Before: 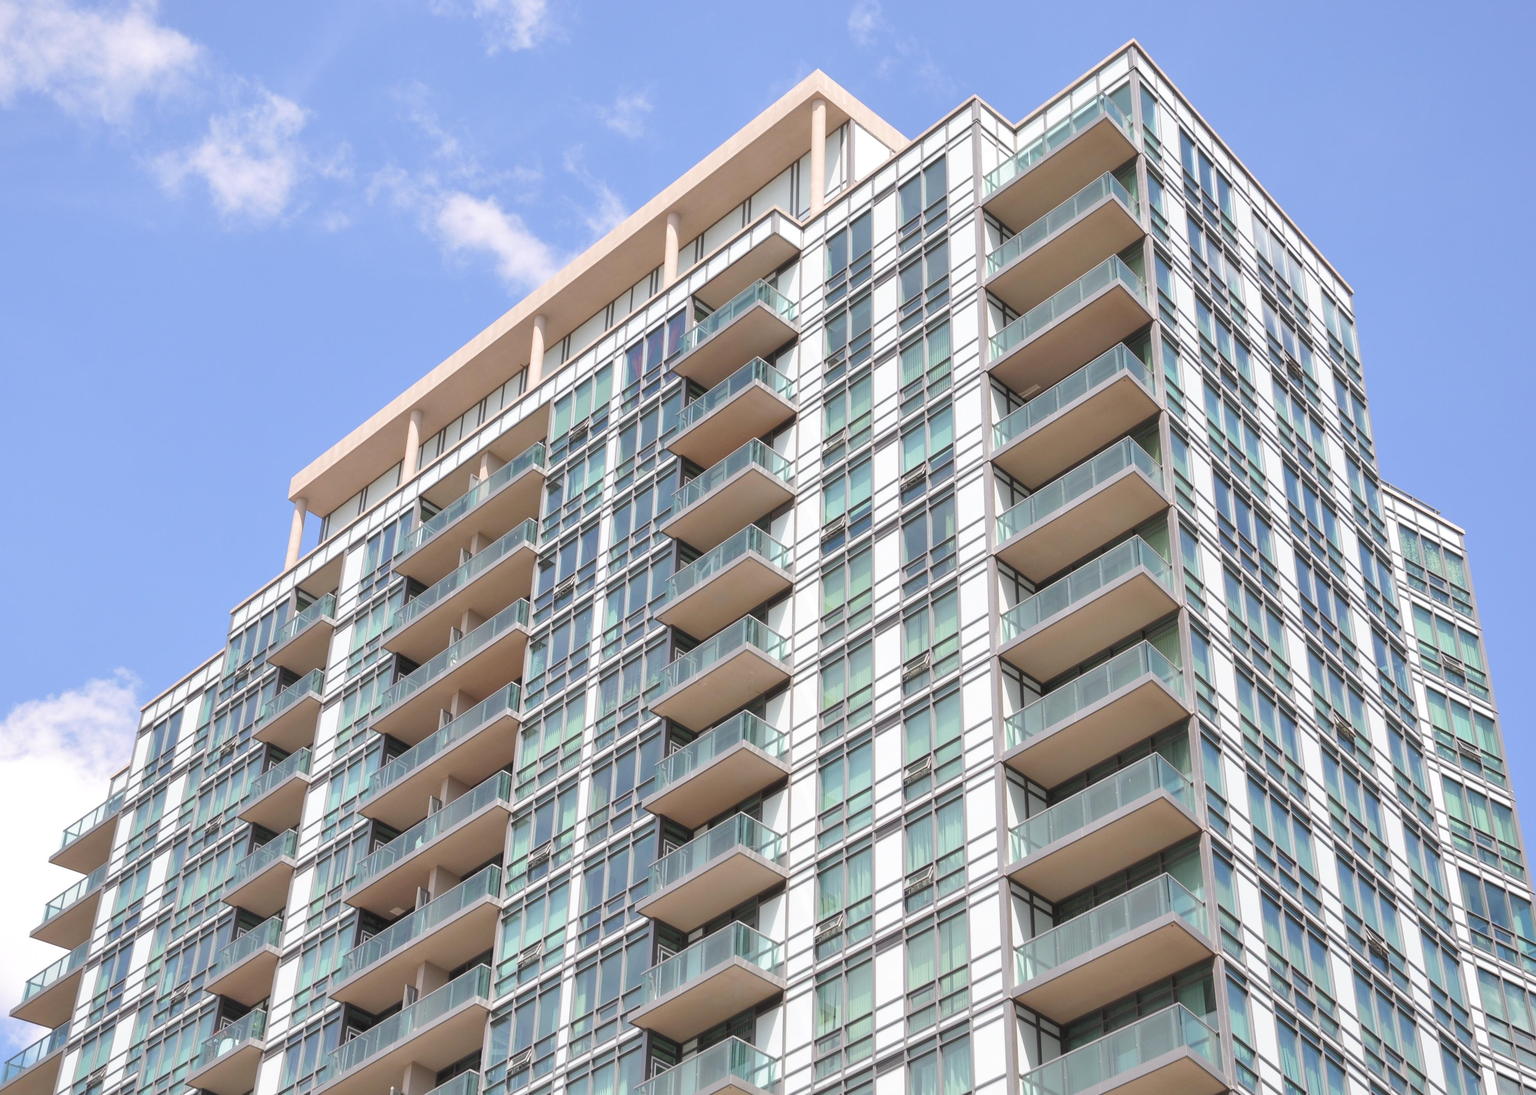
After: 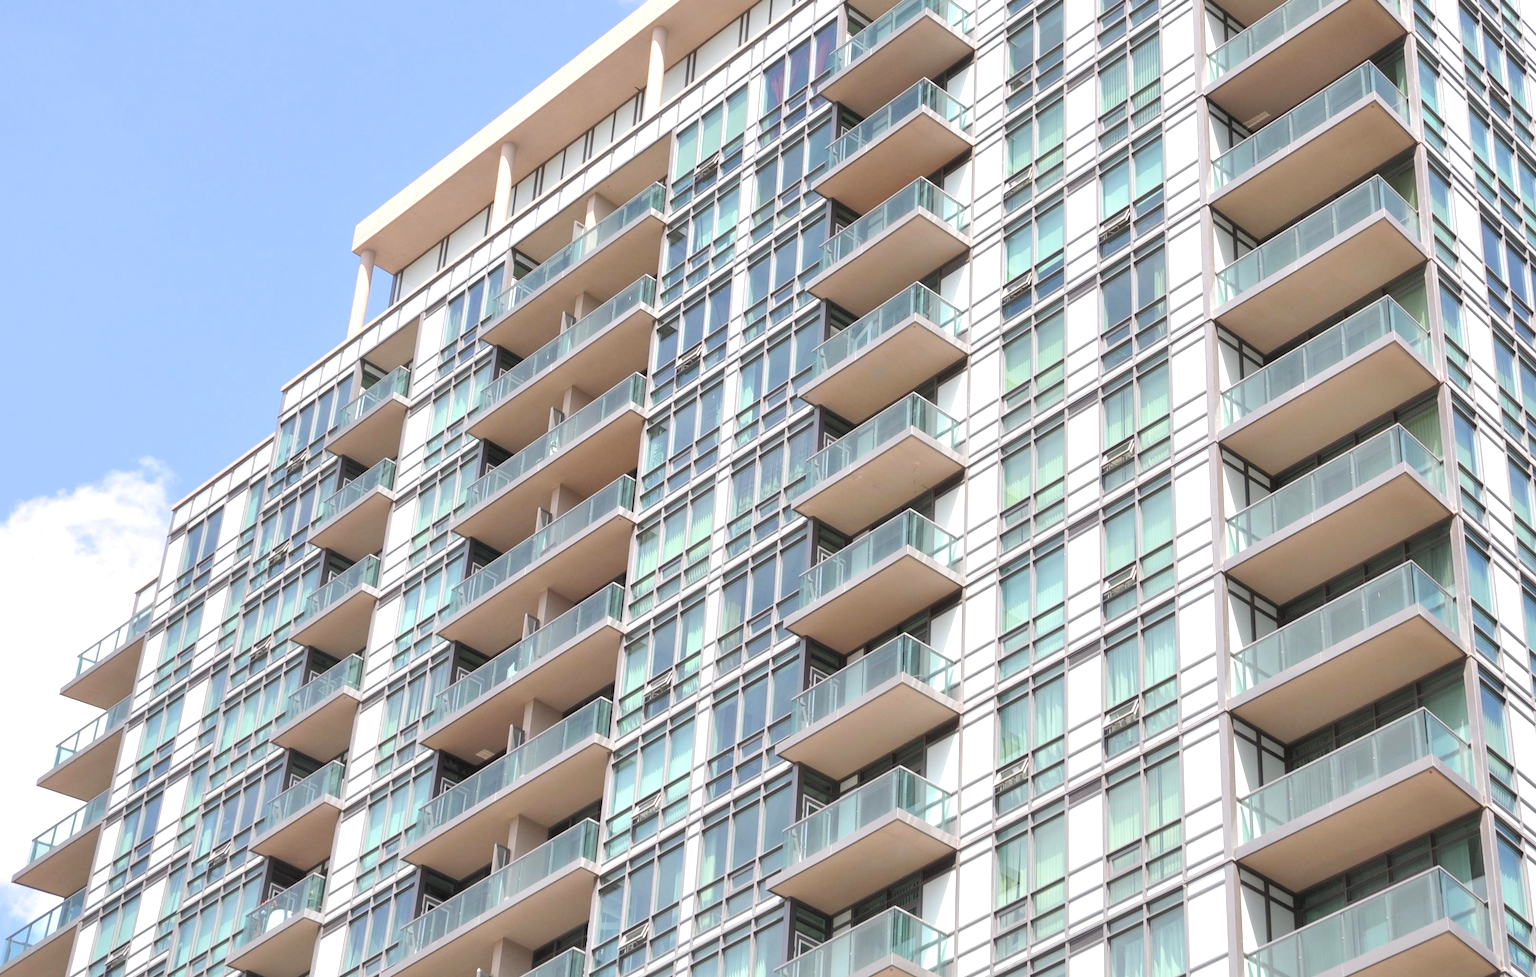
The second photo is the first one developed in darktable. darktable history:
crop: top 26.788%, right 18.036%
tone equalizer: -8 EV -0.451 EV, -7 EV -0.38 EV, -6 EV -0.327 EV, -5 EV -0.186 EV, -3 EV 0.245 EV, -2 EV 0.316 EV, -1 EV 0.41 EV, +0 EV 0.436 EV
